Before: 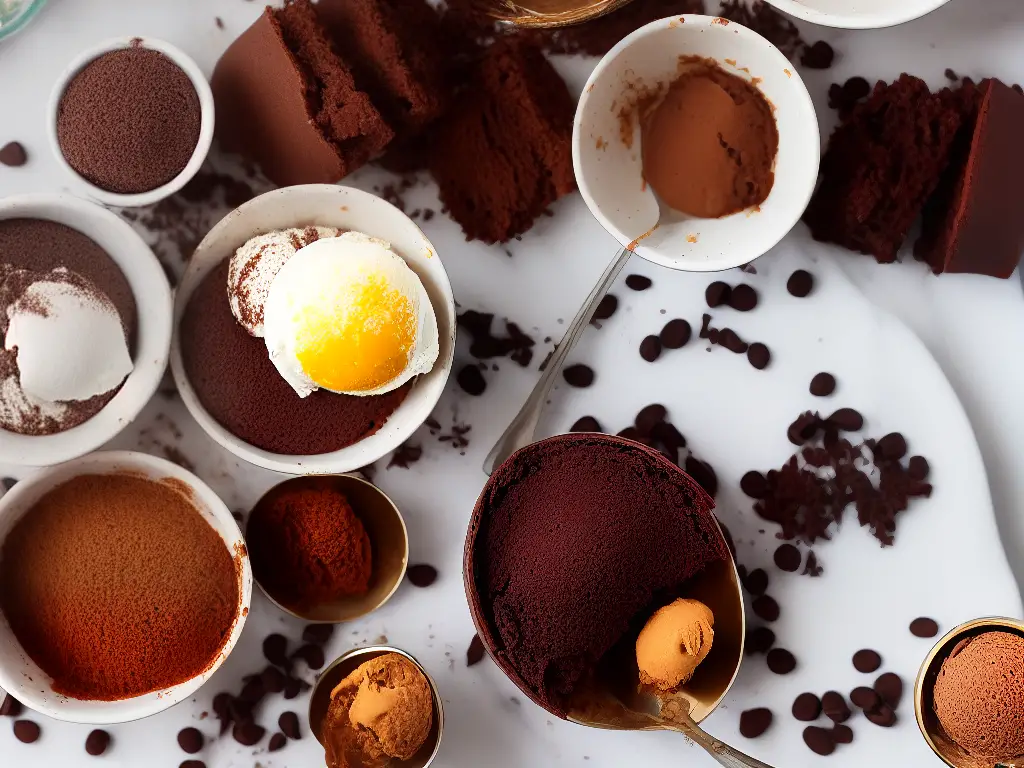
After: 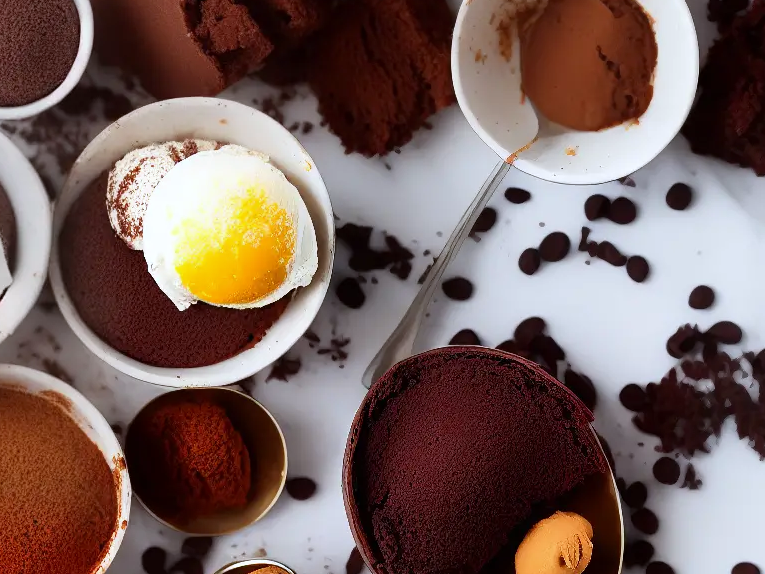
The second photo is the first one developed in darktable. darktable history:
white balance: red 0.976, blue 1.04
crop and rotate: left 11.831%, top 11.346%, right 13.429%, bottom 13.899%
